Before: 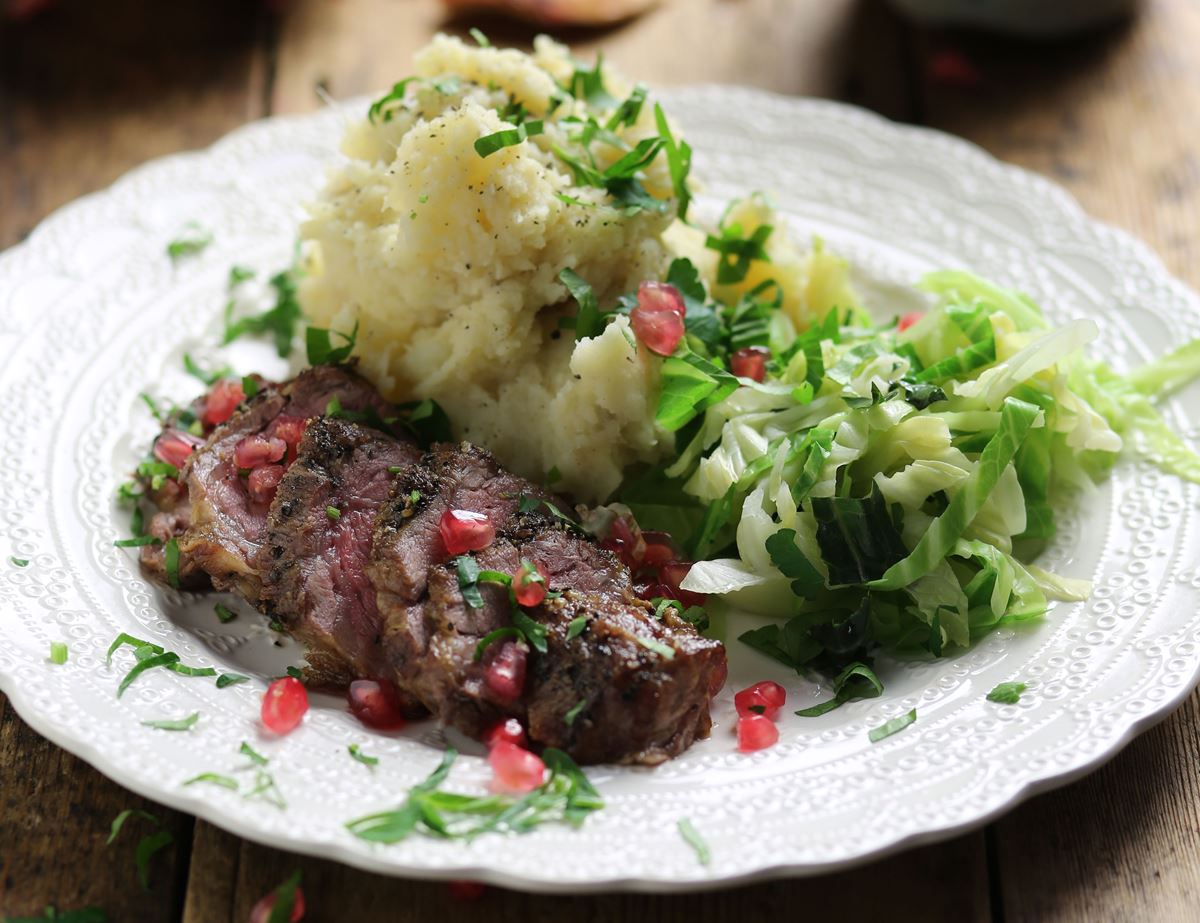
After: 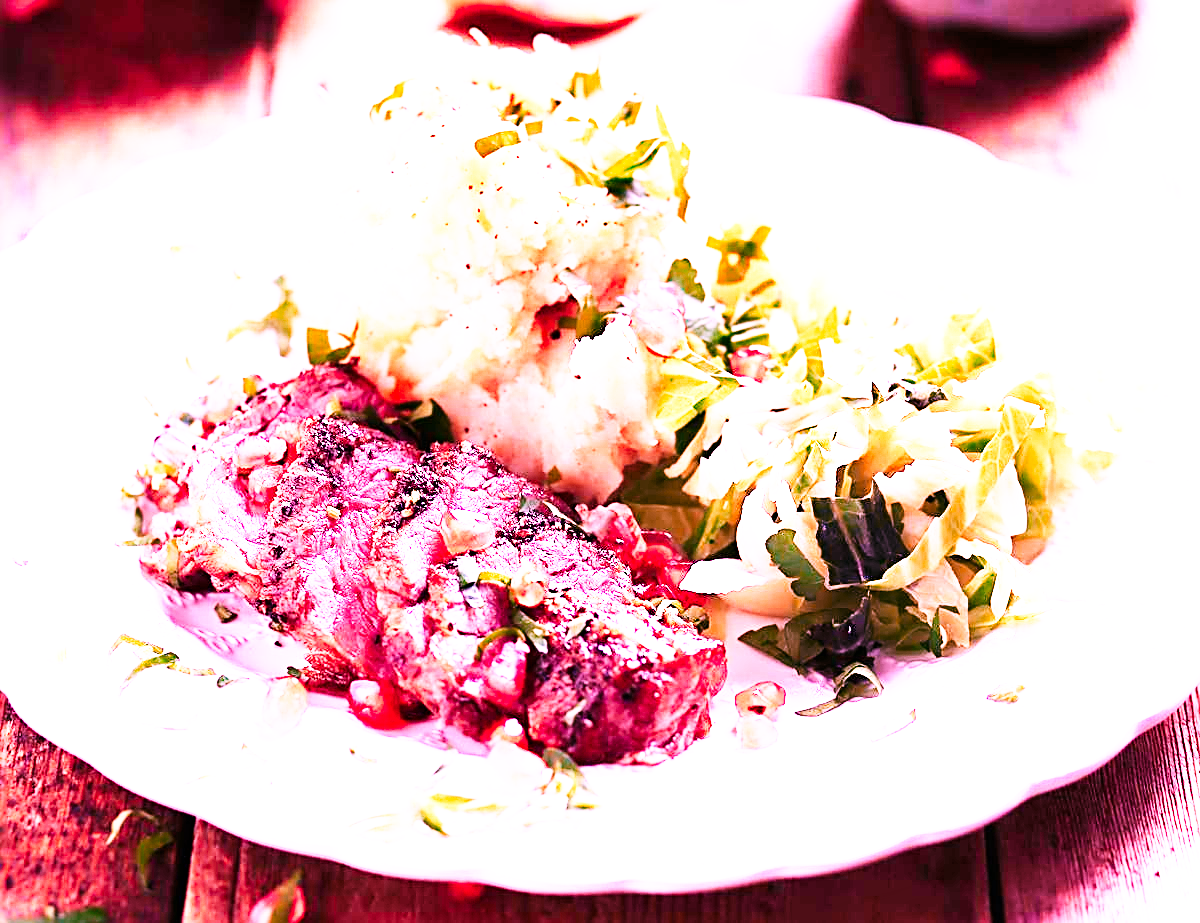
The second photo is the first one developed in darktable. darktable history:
base curve: curves: ch0 [(0, 0) (0.007, 0.004) (0.027, 0.03) (0.046, 0.07) (0.207, 0.54) (0.442, 0.872) (0.673, 0.972) (1, 1)], preserve colors none
white balance: red 1.862, blue 1.702
exposure: exposure 1.223 EV, compensate highlight preservation false
contrast brightness saturation: saturation 0.18
color zones: curves: ch1 [(0, 0.469) (0.072, 0.457) (0.243, 0.494) (0.429, 0.5) (0.571, 0.5) (0.714, 0.5) (0.857, 0.5) (1, 0.469)]; ch2 [(0, 0.499) (0.143, 0.467) (0.242, 0.436) (0.429, 0.493) (0.571, 0.5) (0.714, 0.5) (0.857, 0.5) (1, 0.499)]
sharpen: radius 2.543, amount 0.636
contrast equalizer: octaves 7, y [[0.528 ×6], [0.514 ×6], [0.362 ×6], [0 ×6], [0 ×6]]
